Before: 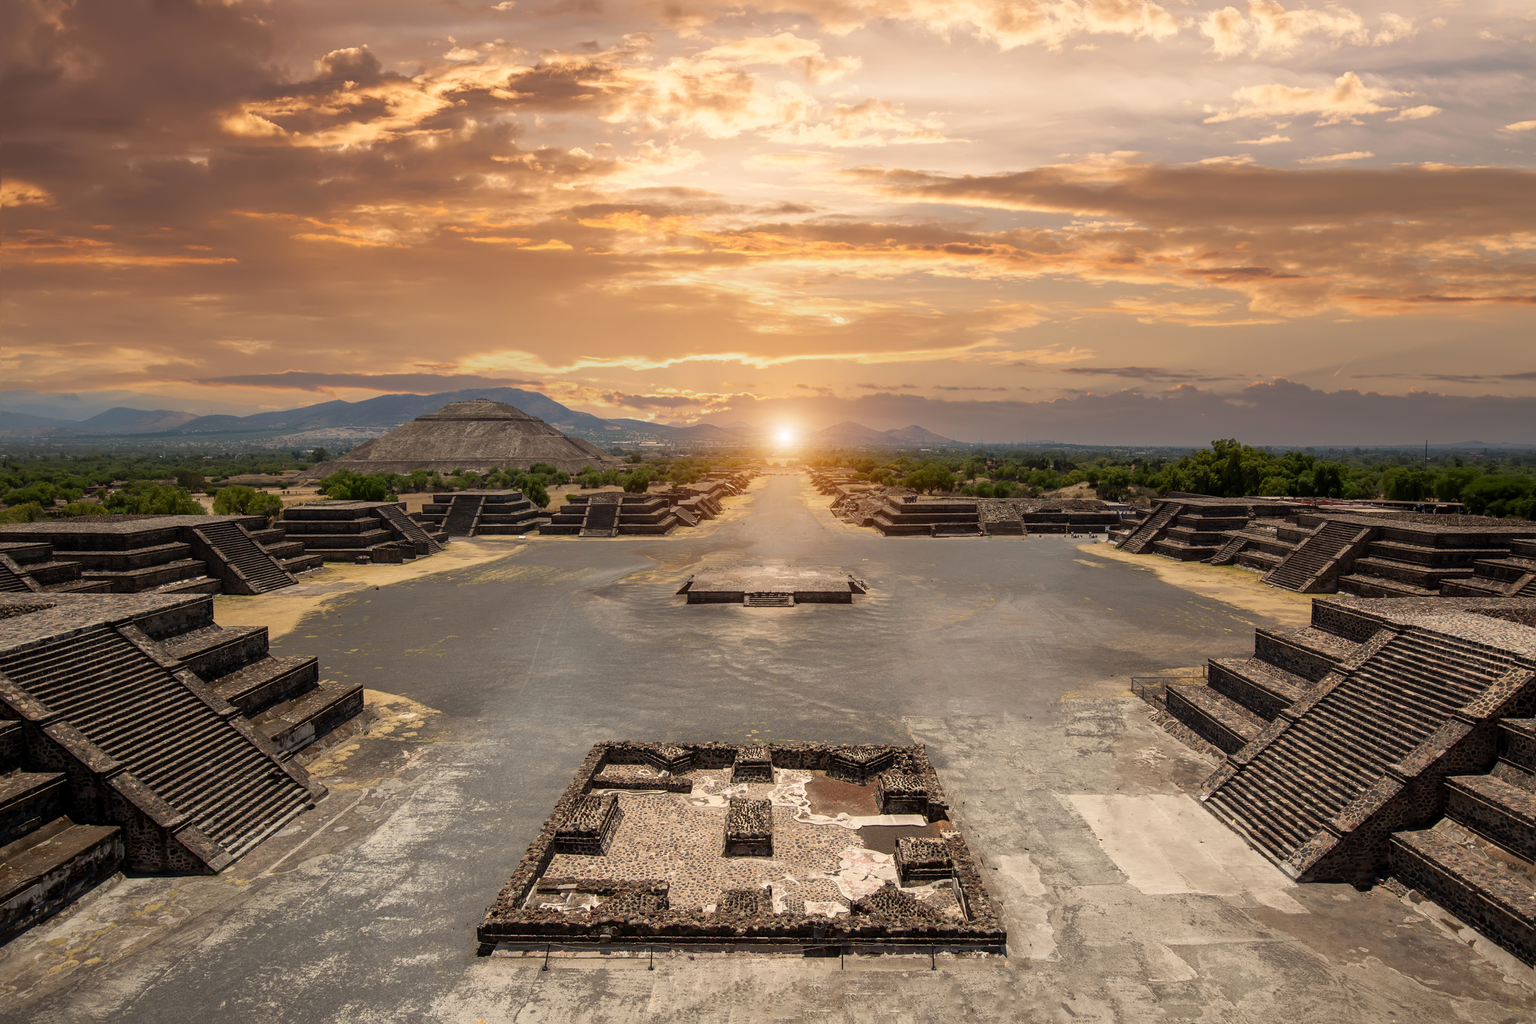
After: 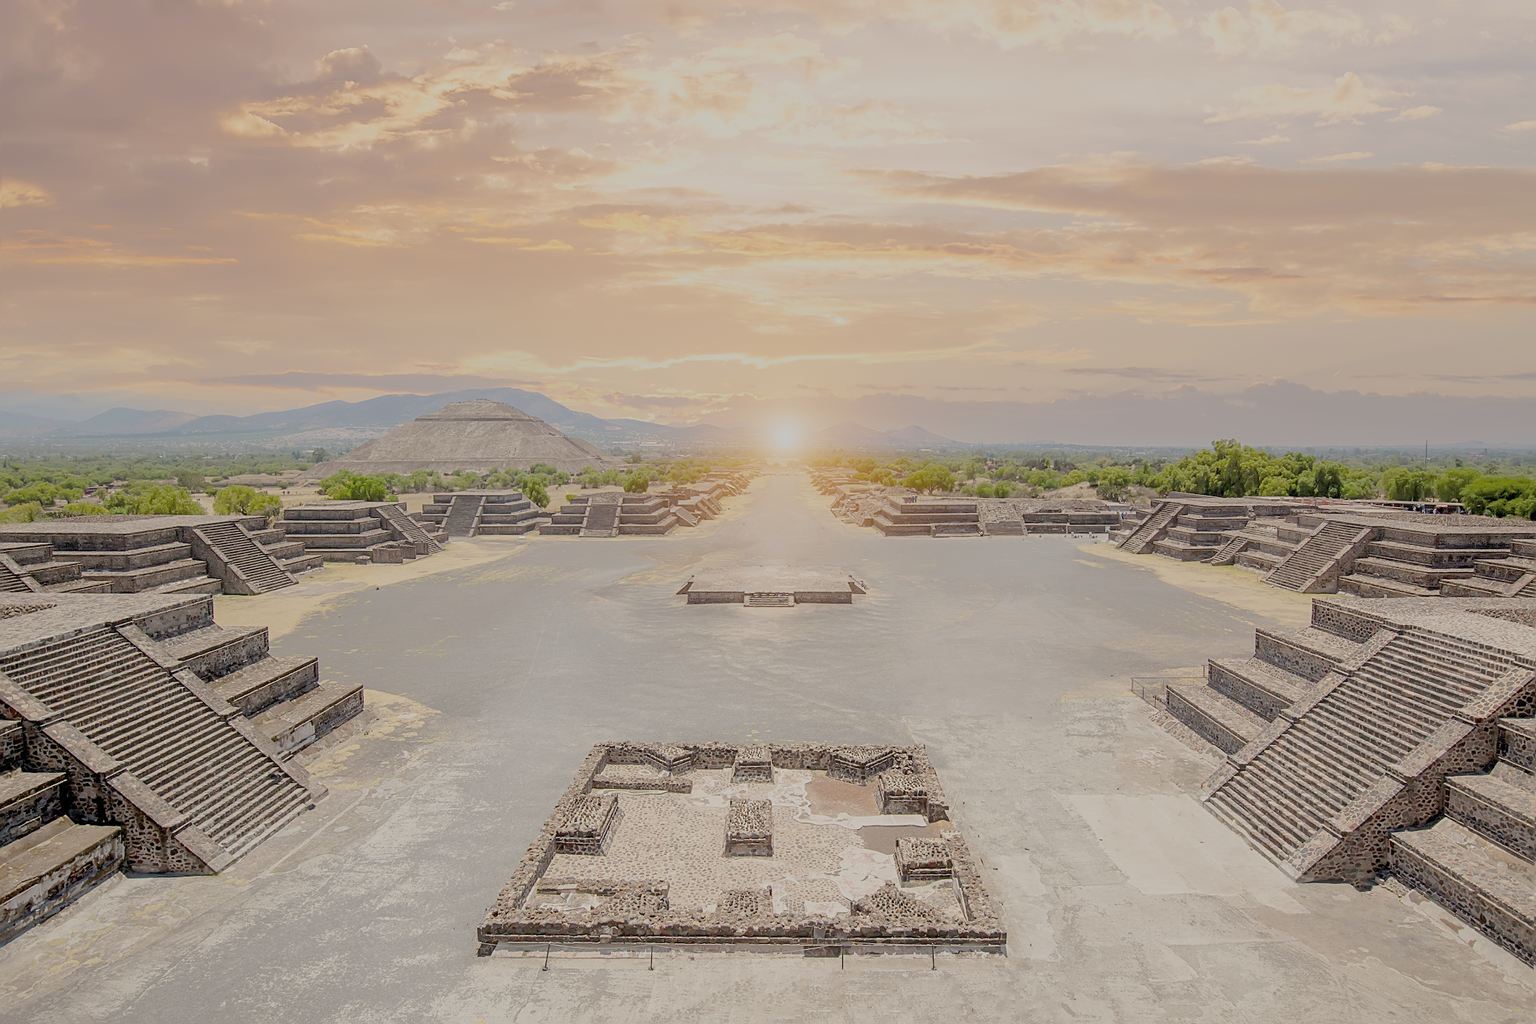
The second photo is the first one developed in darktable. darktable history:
sharpen: on, module defaults
exposure: exposure 0.033 EV
filmic rgb: black relative exposure -8.2 EV, white relative exposure 4.4 EV, threshold 3 EV, hardness 3.93, latitude 50%, contrast 0.765, color science v5 (2021), contrast in shadows safe, contrast in highlights safe
color balance rgb: linear chroma grading › global chroma -3%
